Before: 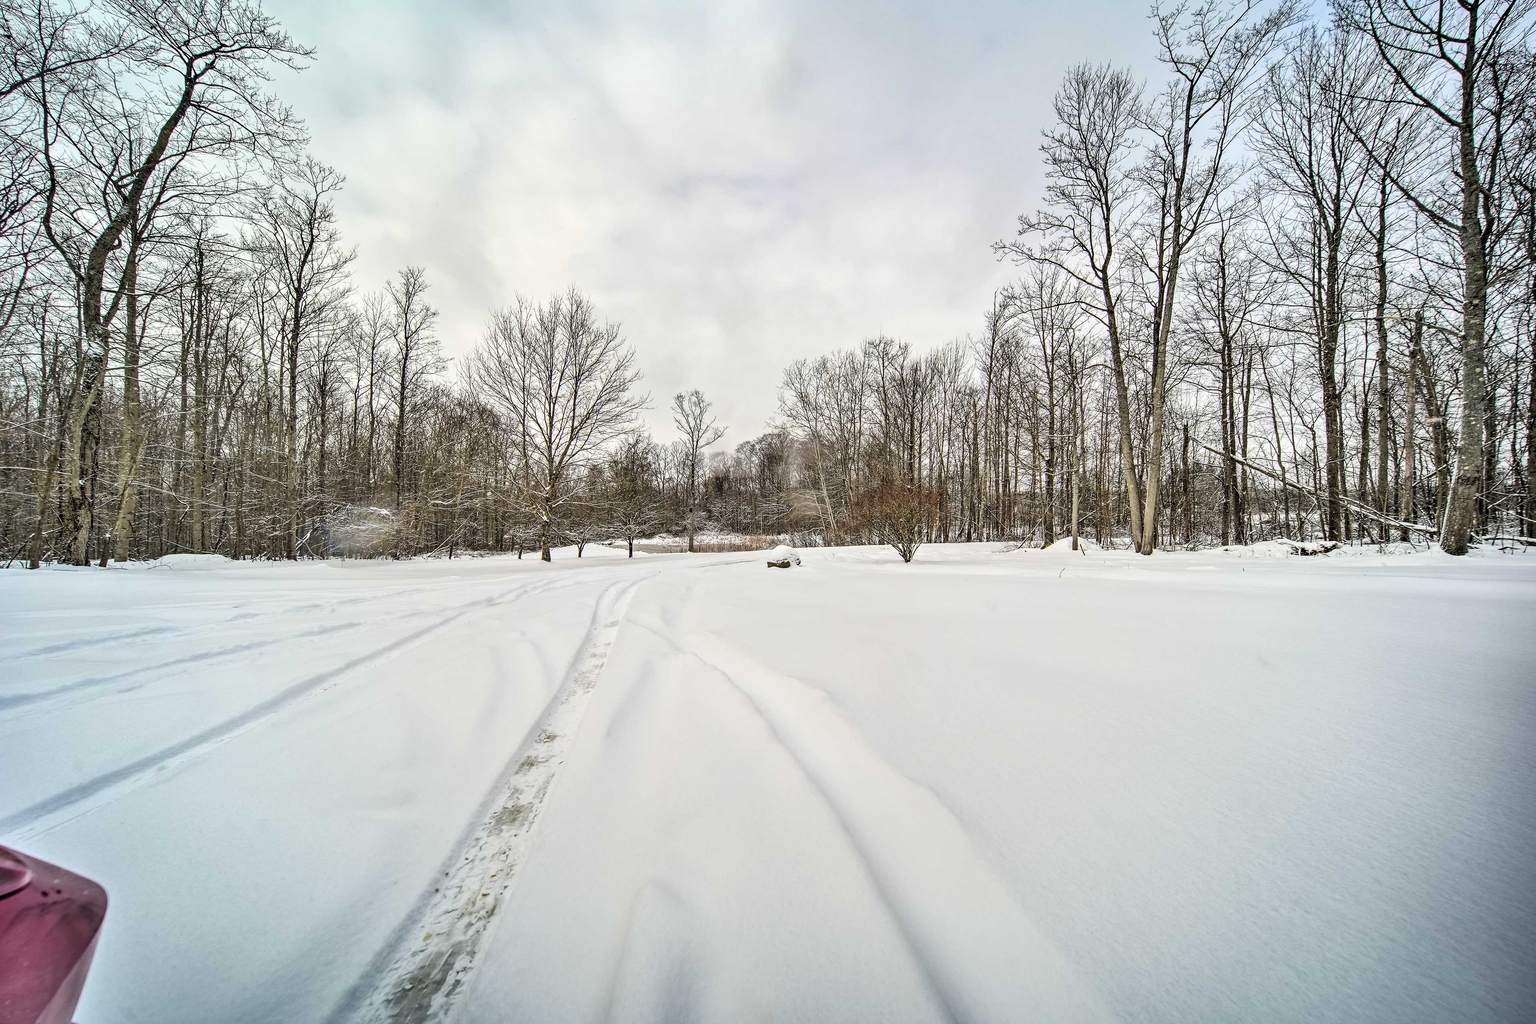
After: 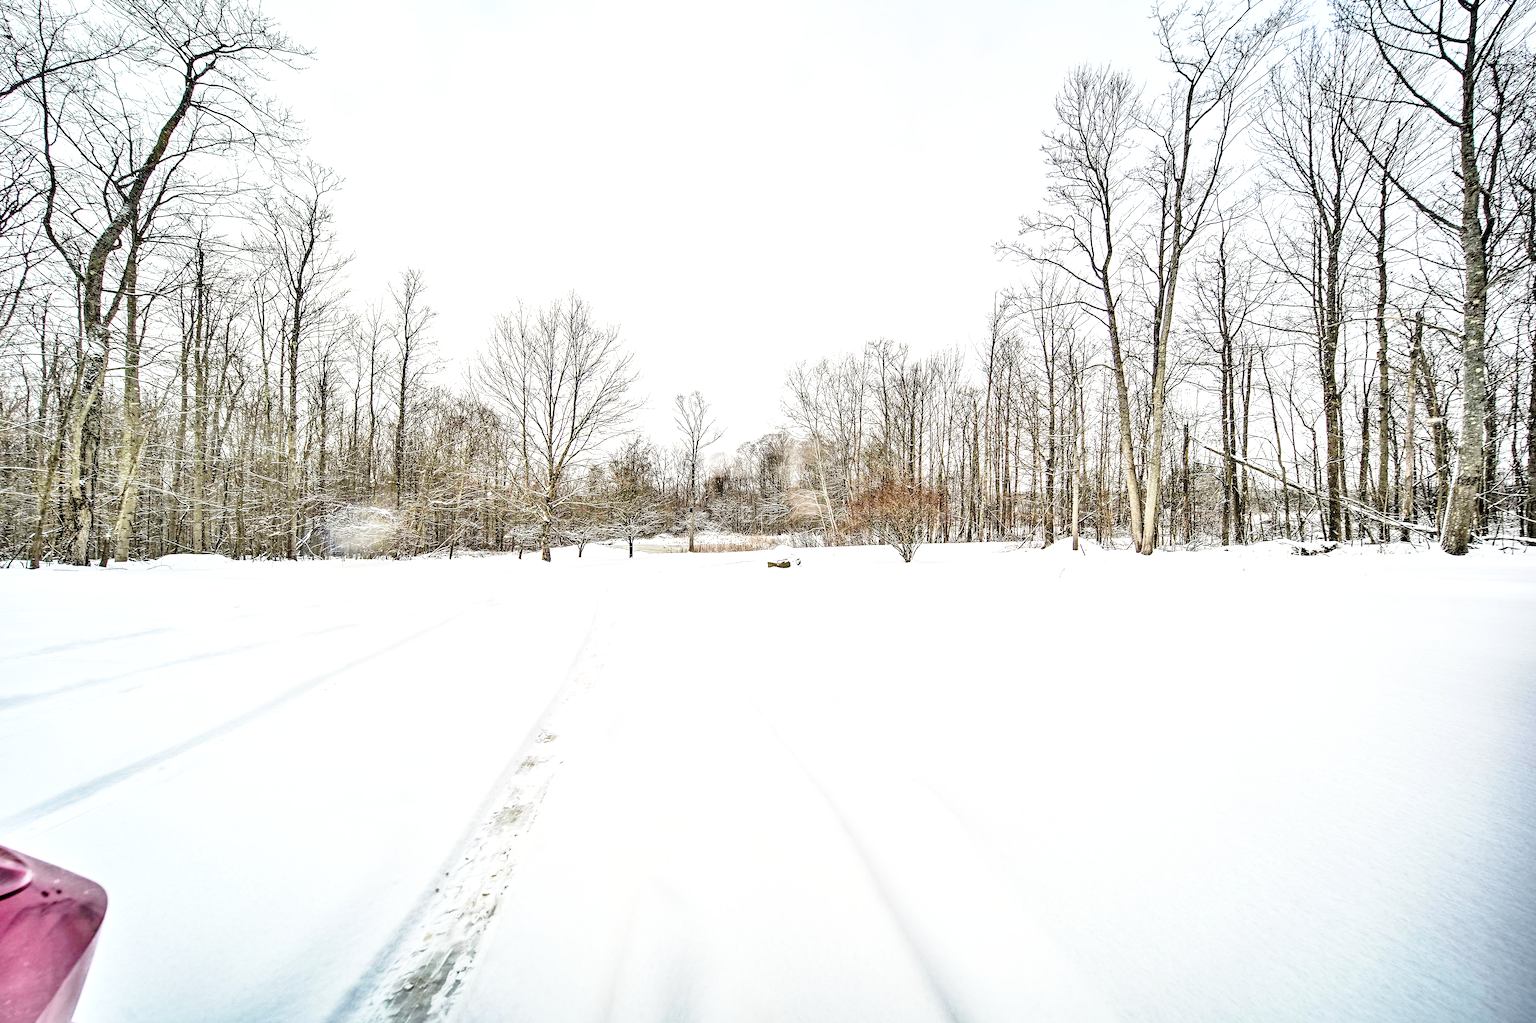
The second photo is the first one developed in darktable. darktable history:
exposure: exposure 0.604 EV, compensate exposure bias true, compensate highlight preservation false
local contrast: mode bilateral grid, contrast 99, coarseness 99, detail 108%, midtone range 0.2
contrast brightness saturation: contrast 0.028, brightness -0.034
base curve: curves: ch0 [(0, 0) (0.028, 0.03) (0.121, 0.232) (0.46, 0.748) (0.859, 0.968) (1, 1)], preserve colors none
